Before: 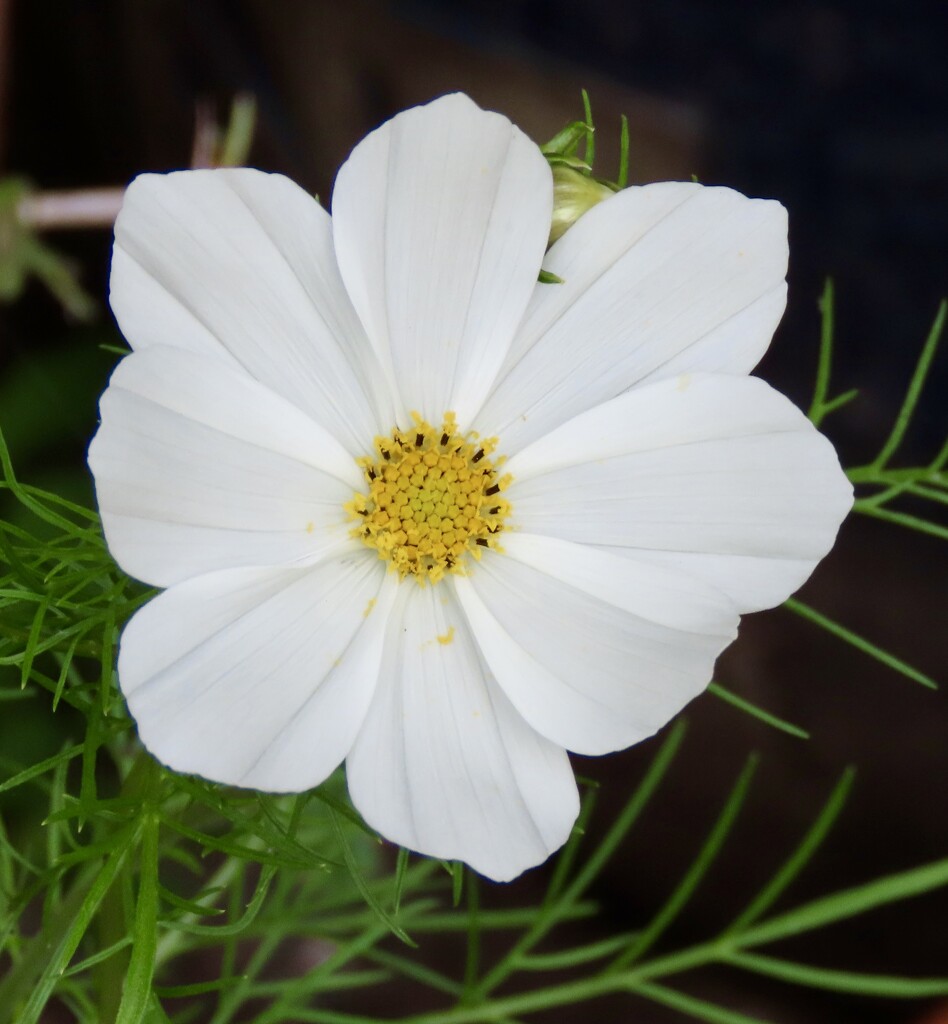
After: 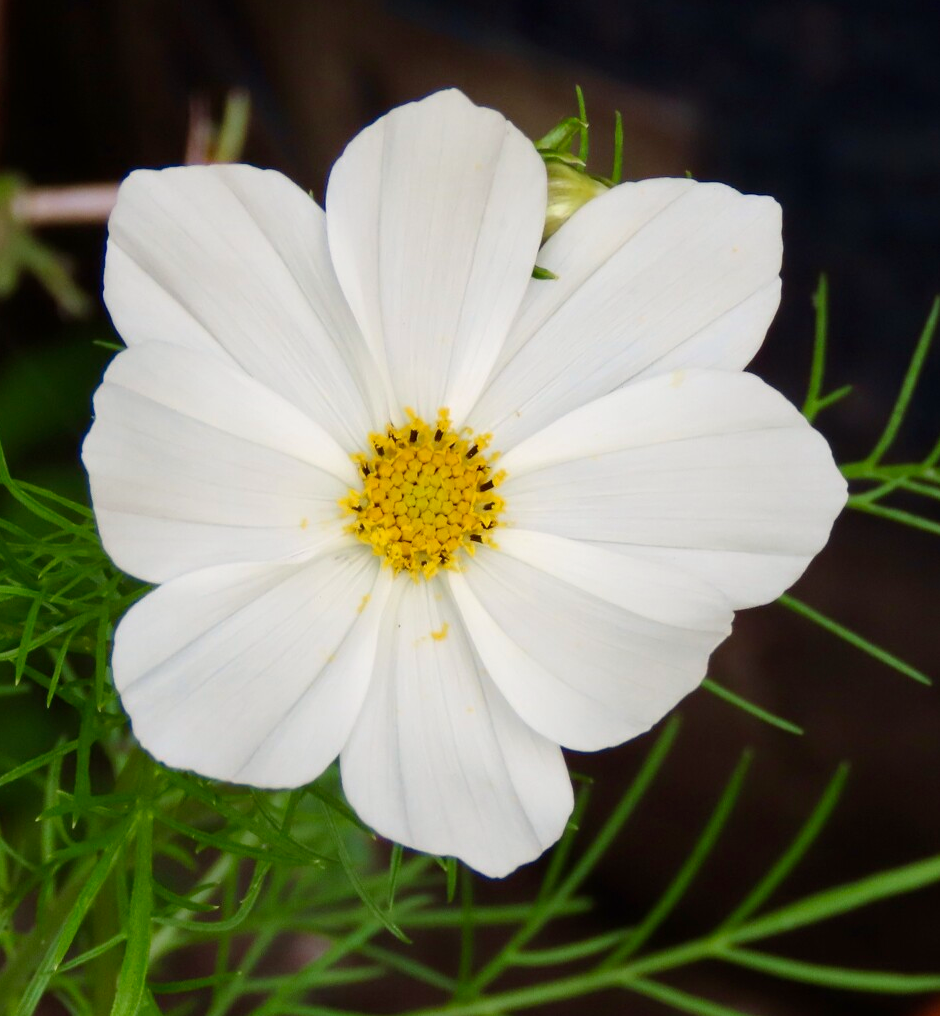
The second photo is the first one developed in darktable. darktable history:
color calibration: output R [1.063, -0.012, -0.003, 0], output G [0, 1.022, 0.021, 0], output B [-0.079, 0.047, 1, 0], illuminant same as pipeline (D50), adaptation XYZ, x 0.347, y 0.358, temperature 5017.55 K
crop and rotate: left 0.759%, top 0.401%, bottom 0.352%
